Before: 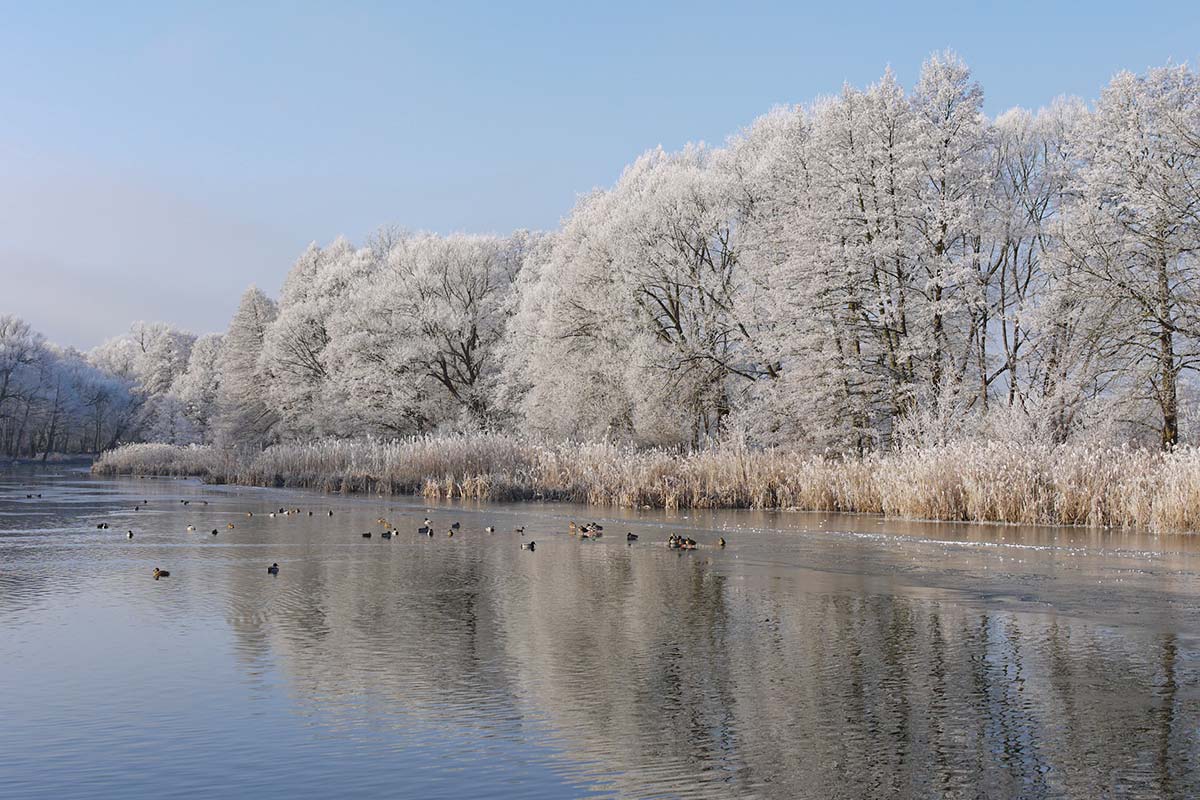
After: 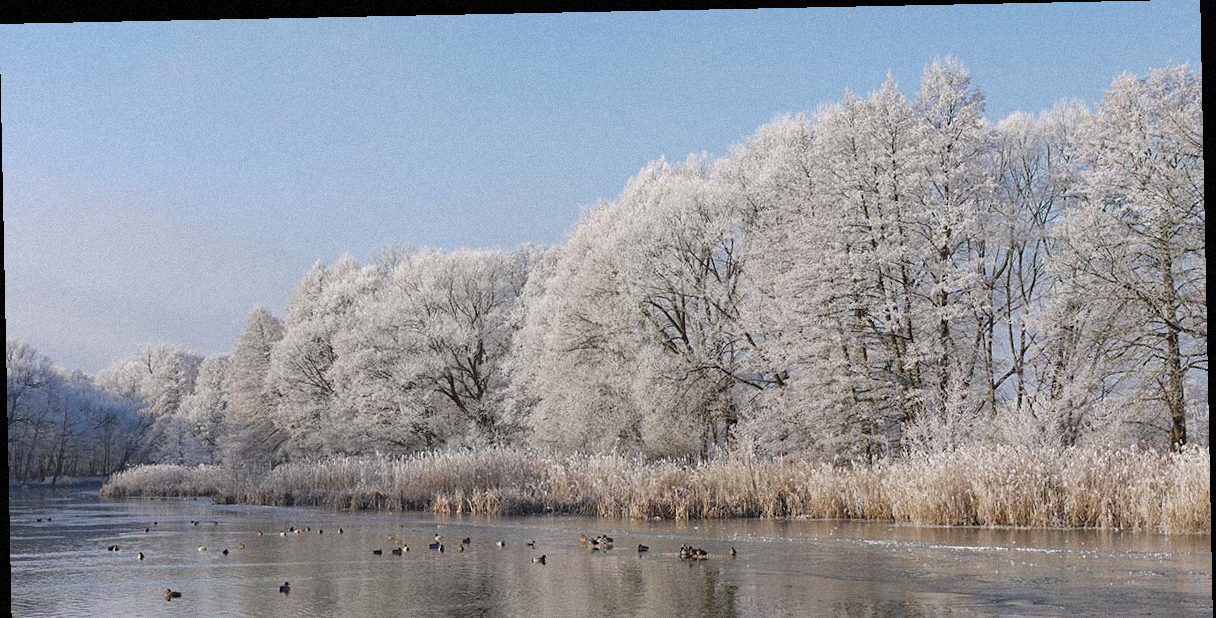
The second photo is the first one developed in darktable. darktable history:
crop: bottom 24.988%
grain: mid-tones bias 0%
rotate and perspective: rotation -1.17°, automatic cropping off
color zones: curves: ch0 [(0, 0.444) (0.143, 0.442) (0.286, 0.441) (0.429, 0.441) (0.571, 0.441) (0.714, 0.441) (0.857, 0.442) (1, 0.444)]
